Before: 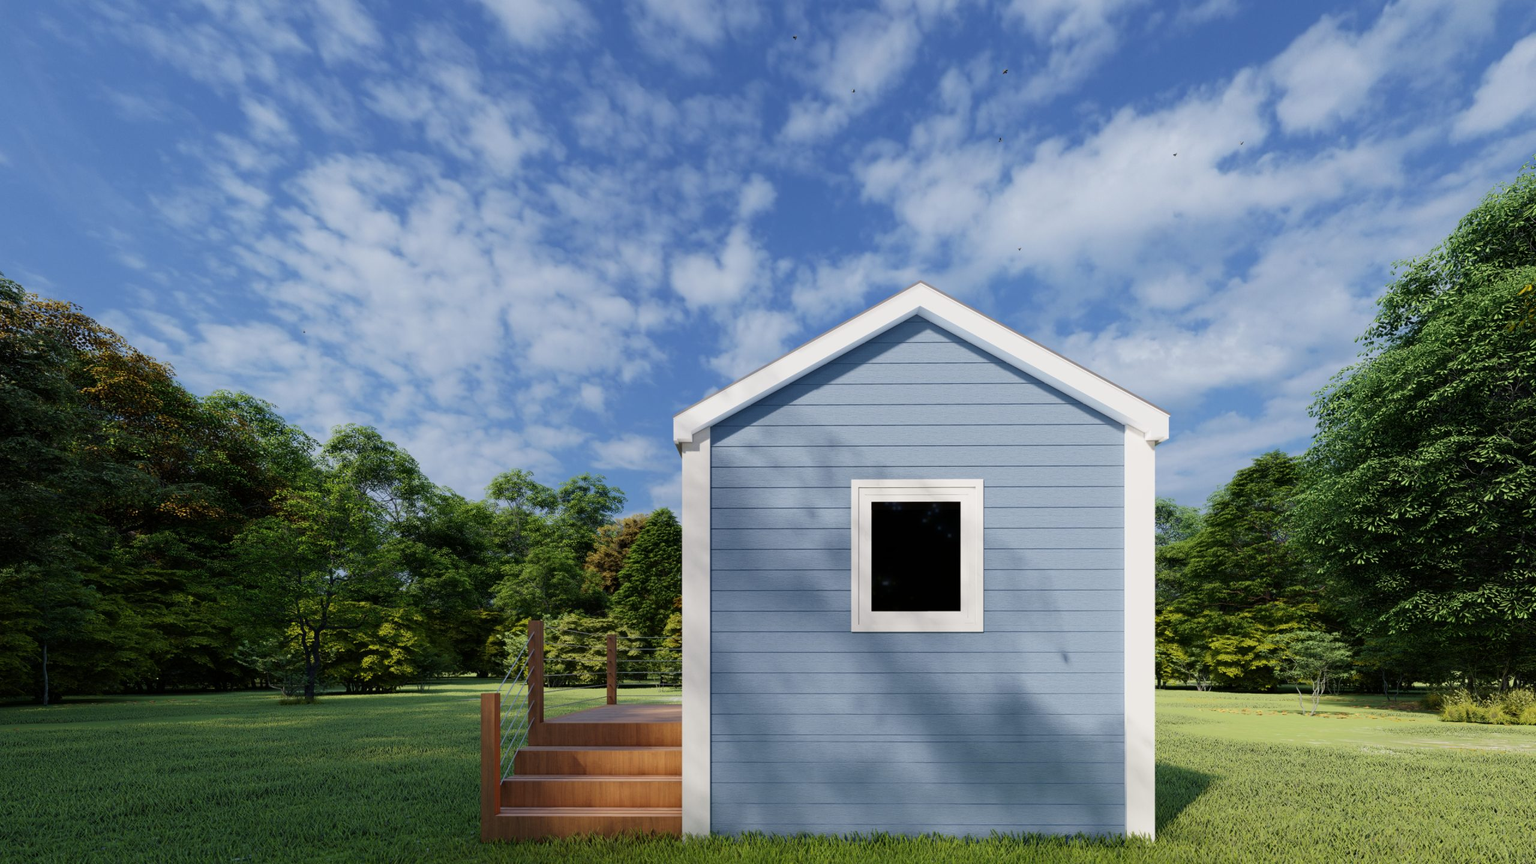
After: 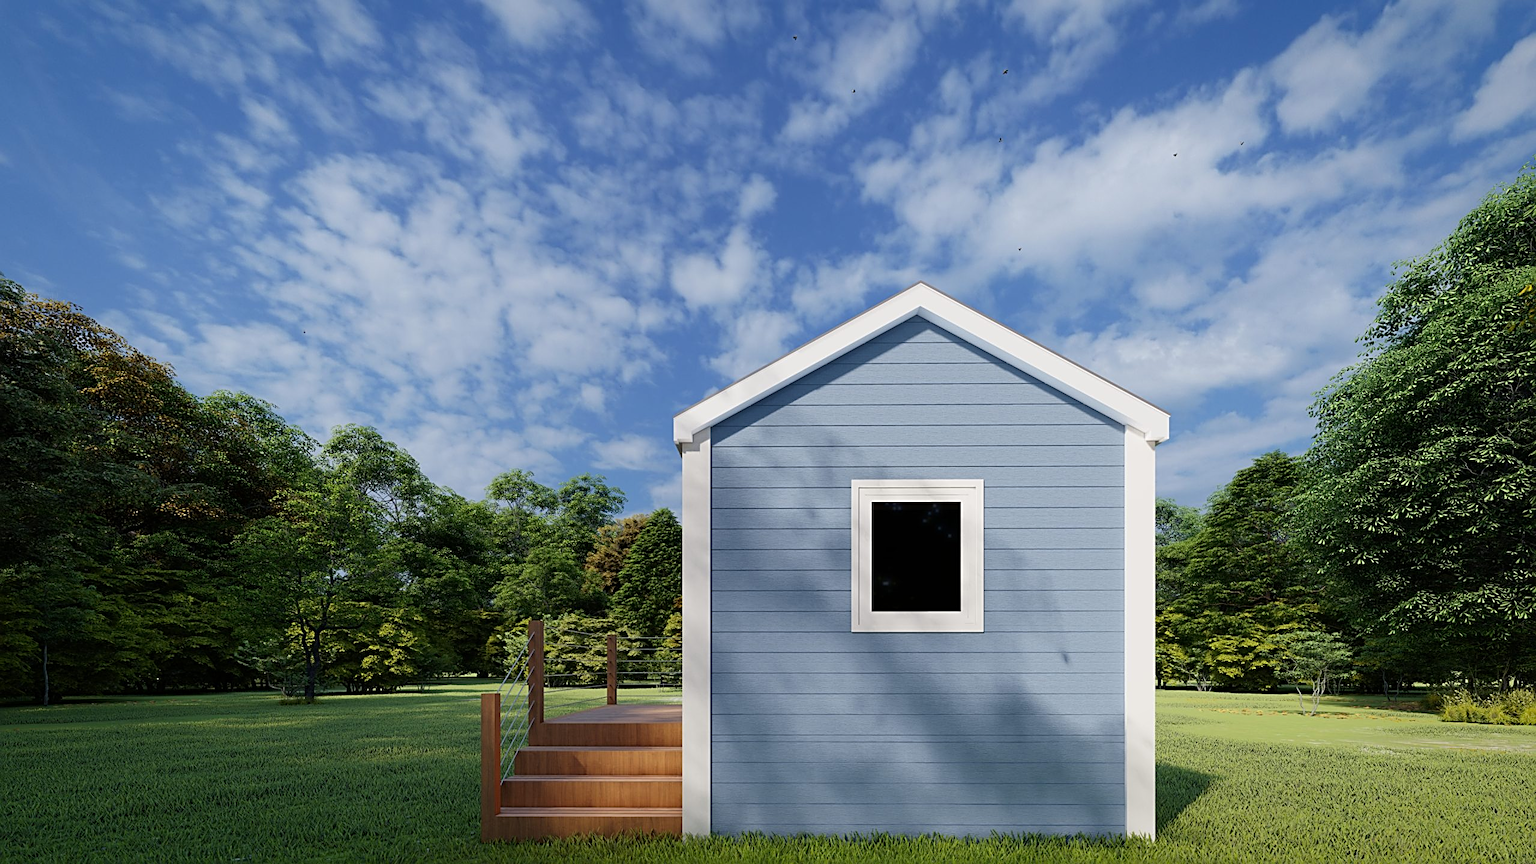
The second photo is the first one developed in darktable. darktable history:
vignetting: brightness -0.235, saturation 0.144, automatic ratio true
sharpen: radius 2.555, amount 0.635
